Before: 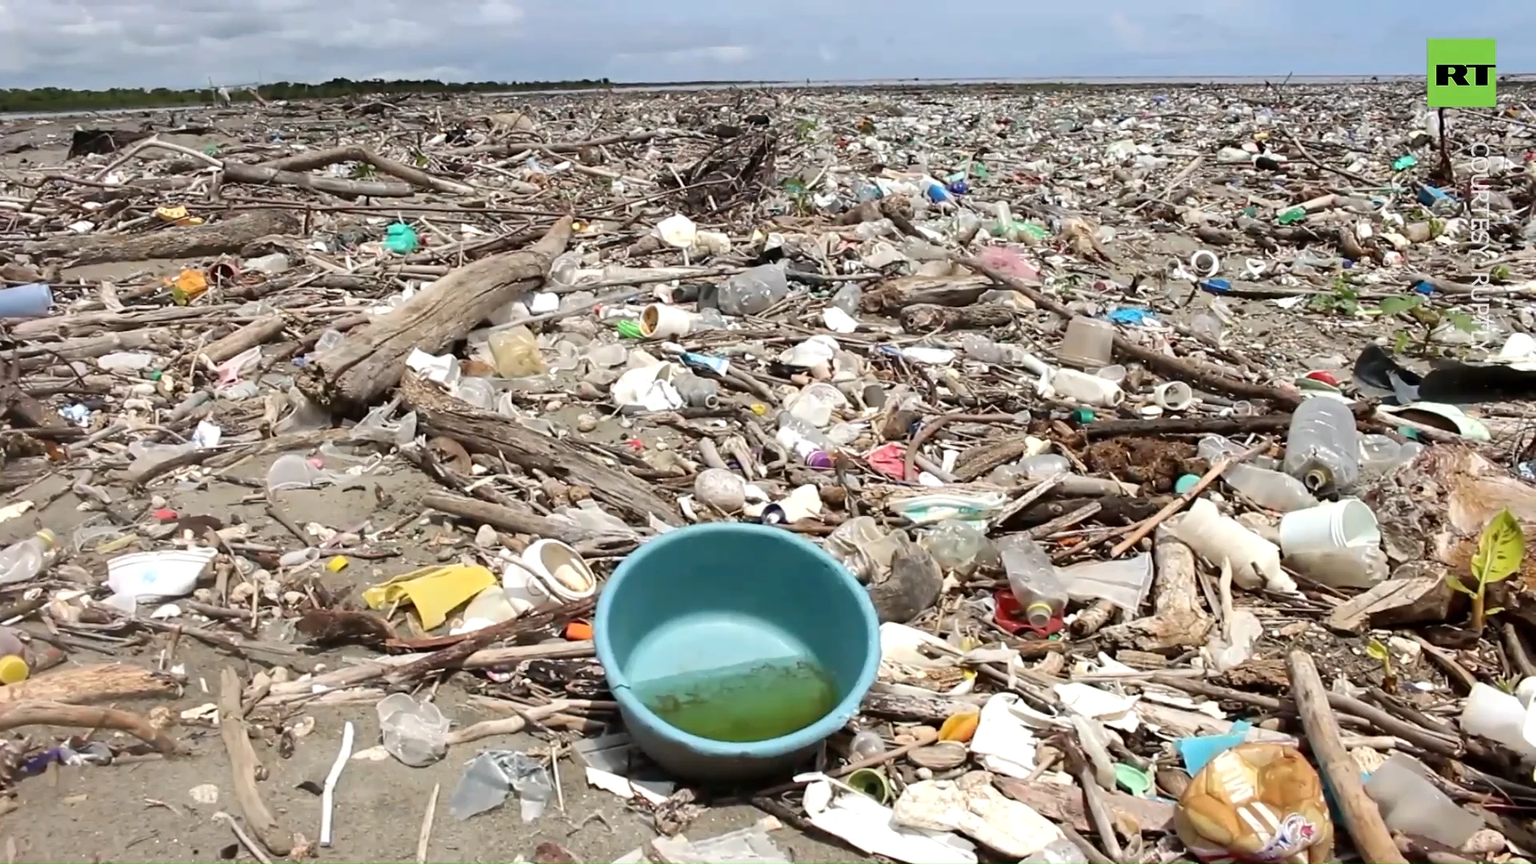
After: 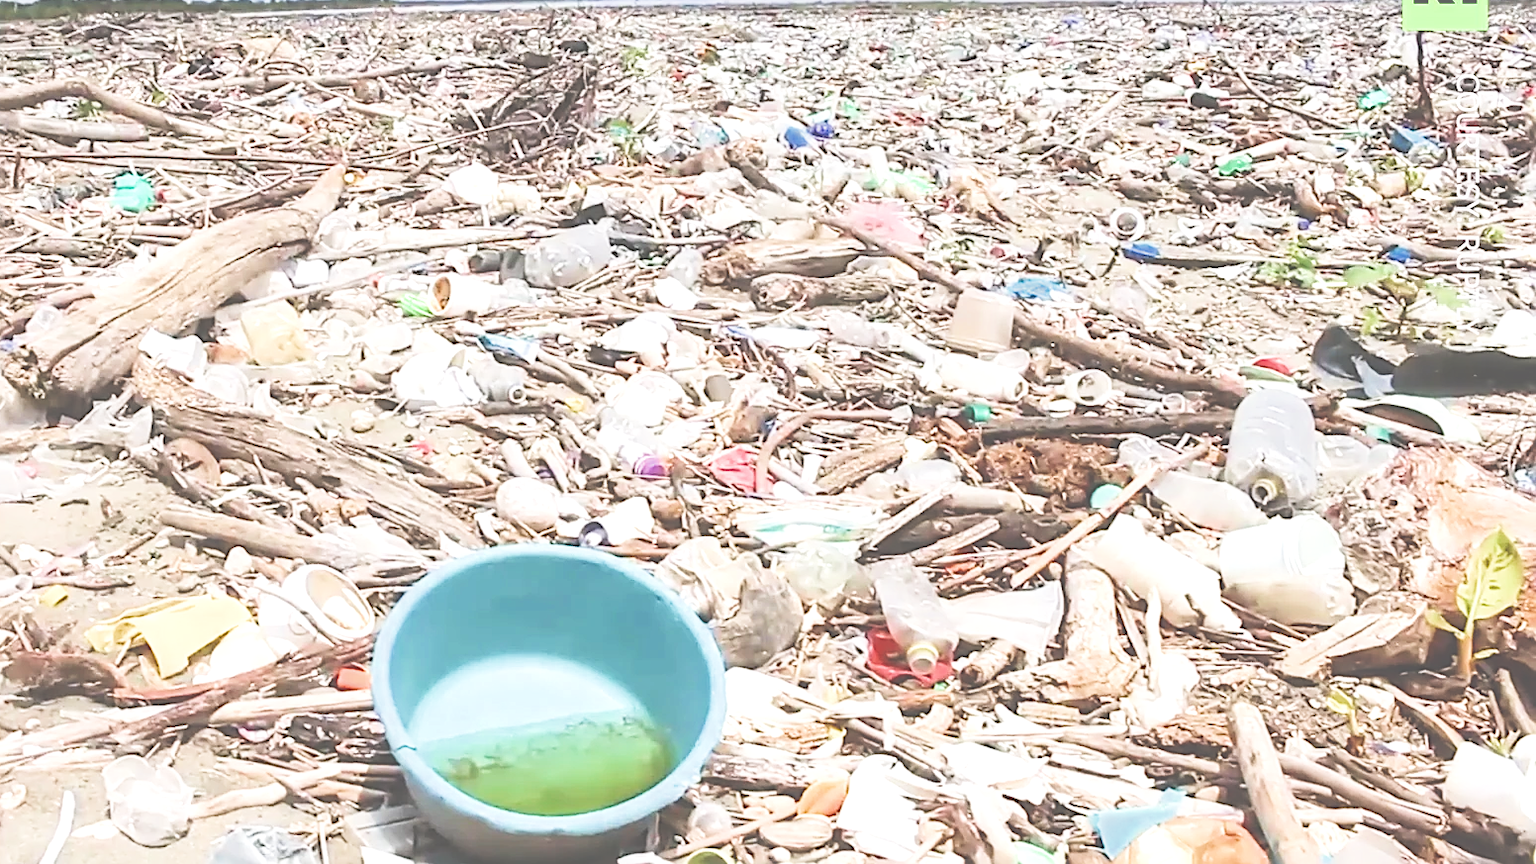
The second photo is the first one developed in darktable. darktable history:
crop: left 19.159%, top 9.58%, bottom 9.58%
tone equalizer: -8 EV -0.75 EV, -7 EV -0.7 EV, -6 EV -0.6 EV, -5 EV -0.4 EV, -3 EV 0.4 EV, -2 EV 0.6 EV, -1 EV 0.7 EV, +0 EV 0.75 EV, edges refinement/feathering 500, mask exposure compensation -1.57 EV, preserve details no
sharpen: on, module defaults
filmic rgb: middle gray luminance 2.5%, black relative exposure -10 EV, white relative exposure 7 EV, threshold 6 EV, dynamic range scaling 10%, target black luminance 0%, hardness 3.19, latitude 44.39%, contrast 0.682, highlights saturation mix 5%, shadows ↔ highlights balance 13.63%, add noise in highlights 0, color science v3 (2019), use custom middle-gray values true, iterations of high-quality reconstruction 0, contrast in highlights soft, enable highlight reconstruction true
local contrast: detail 130%
exposure: black level correction -0.023, exposure -0.039 EV, compensate highlight preservation false
white balance: red 1.004, blue 1.024
